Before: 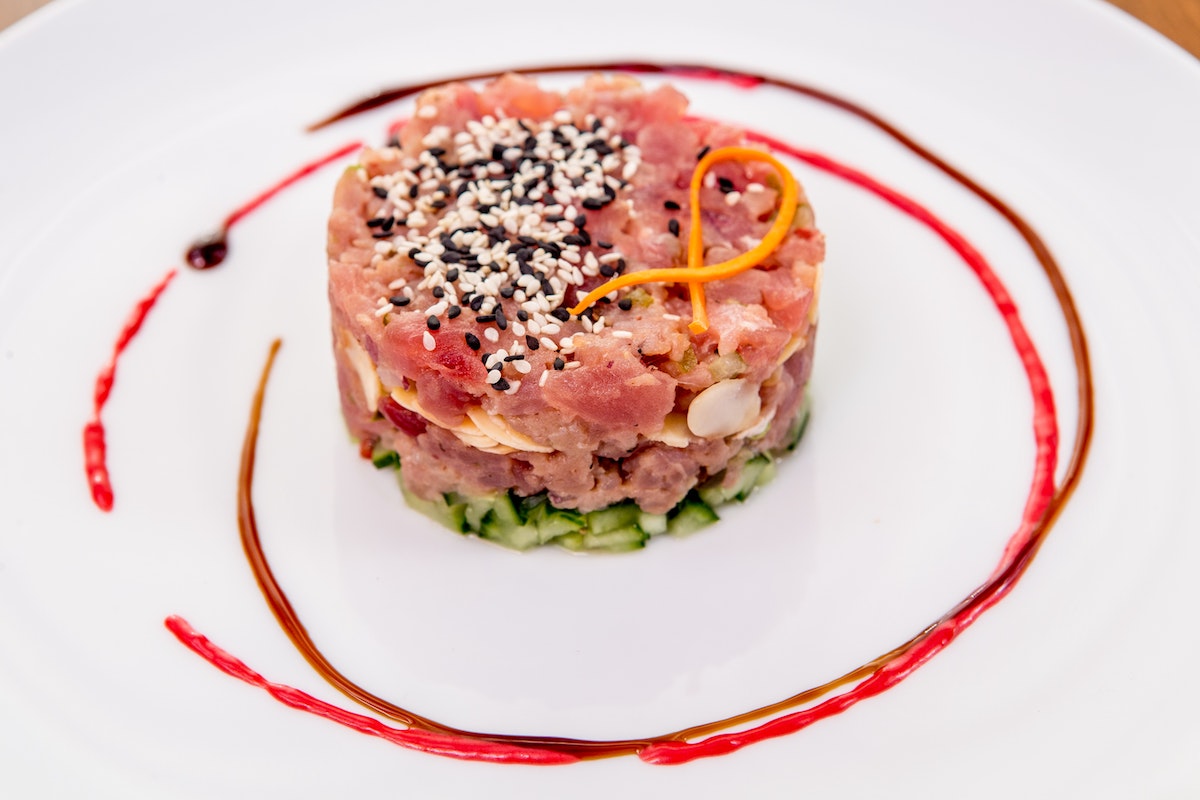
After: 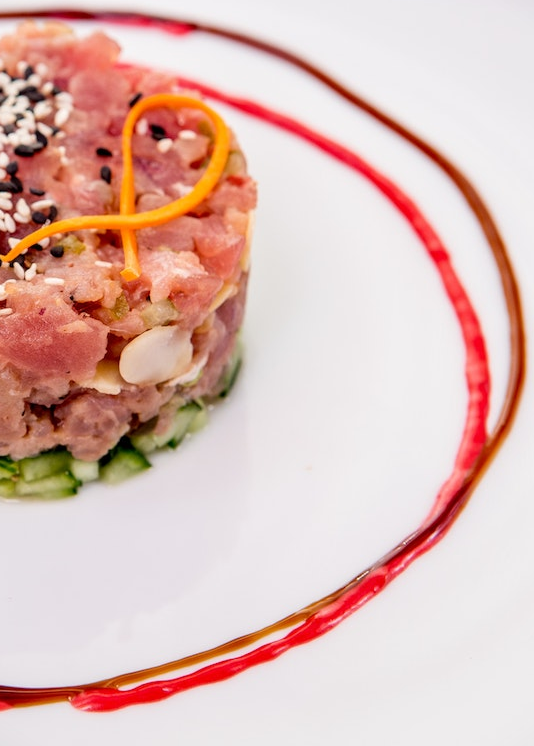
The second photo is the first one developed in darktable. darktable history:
crop: left 47.397%, top 6.667%, right 8.088%
vignetting: fall-off start 115.92%, fall-off radius 59.44%, brightness -0.401, saturation -0.294
